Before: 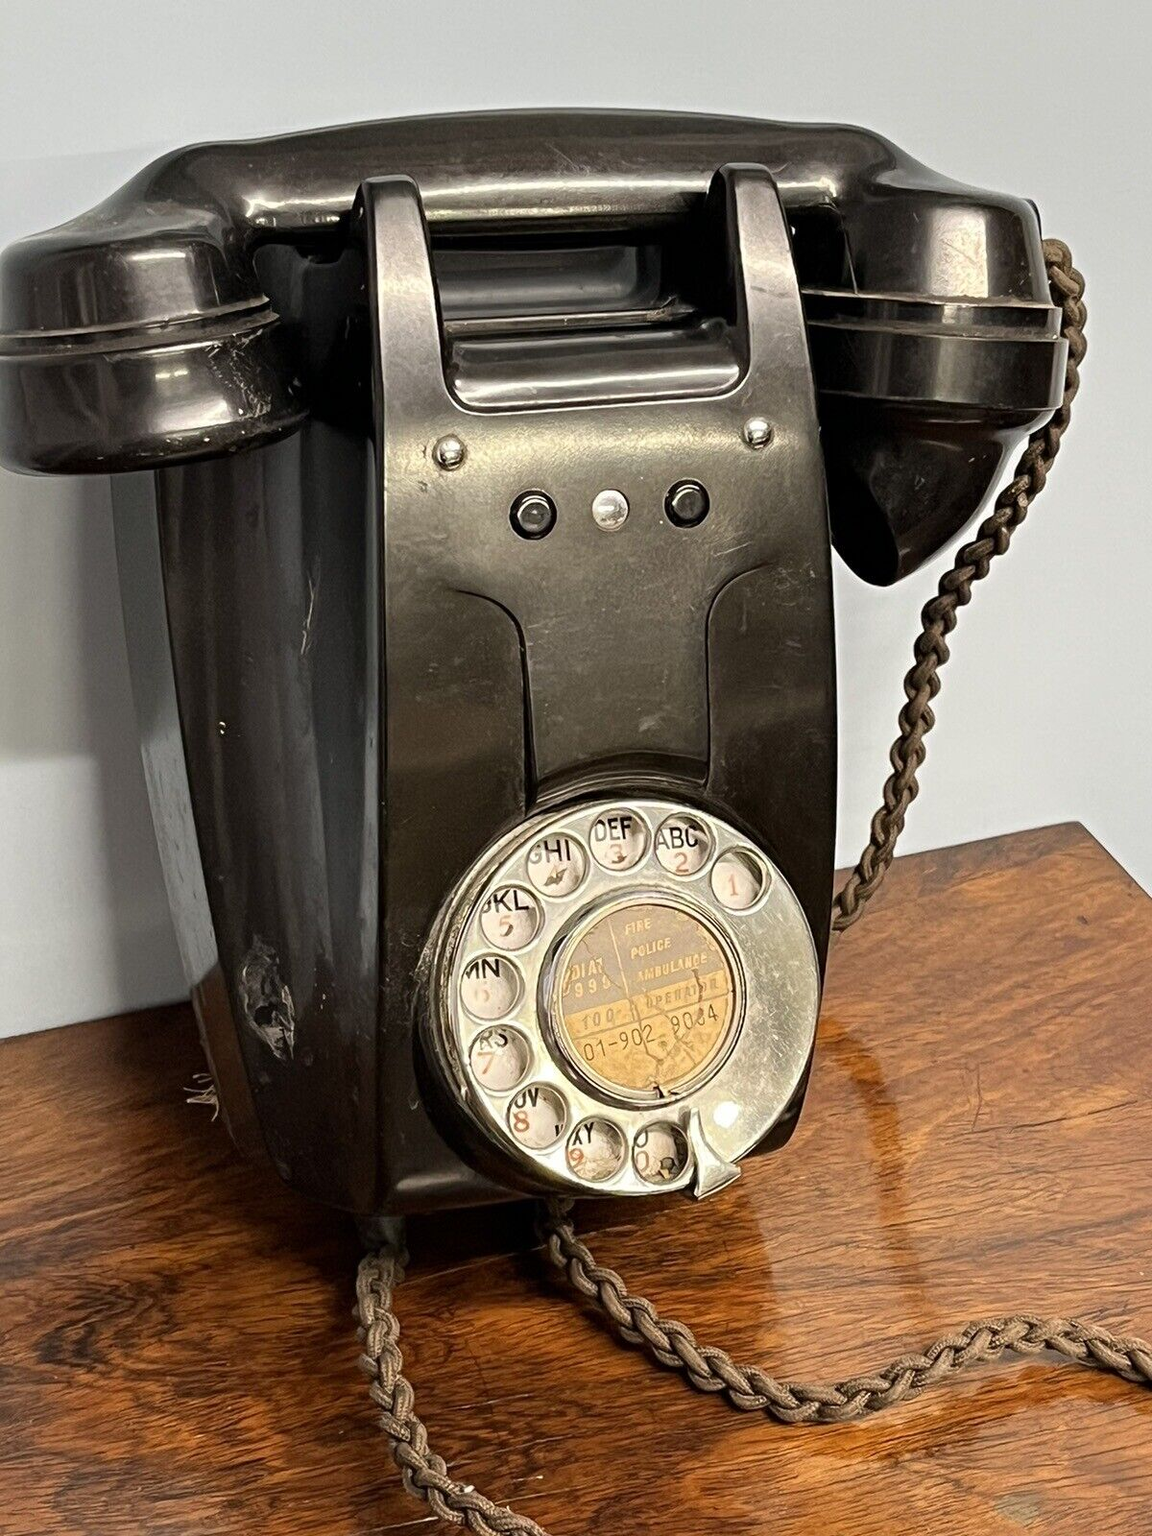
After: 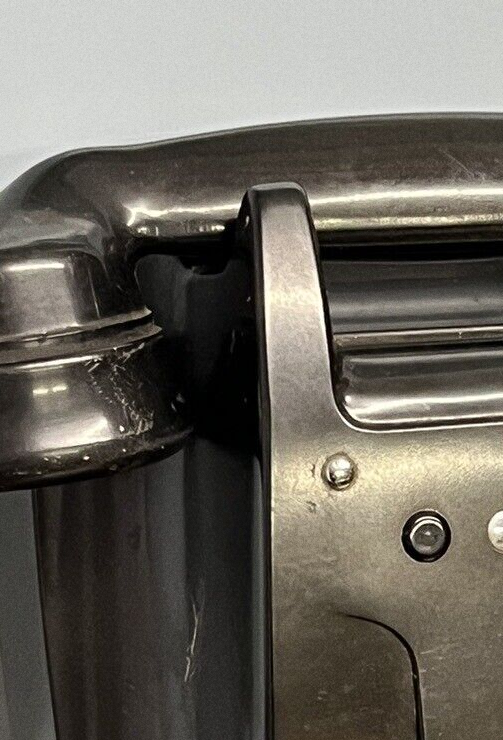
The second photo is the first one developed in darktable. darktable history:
crop and rotate: left 10.817%, top 0.062%, right 47.194%, bottom 53.626%
grain: coarseness 0.09 ISO
